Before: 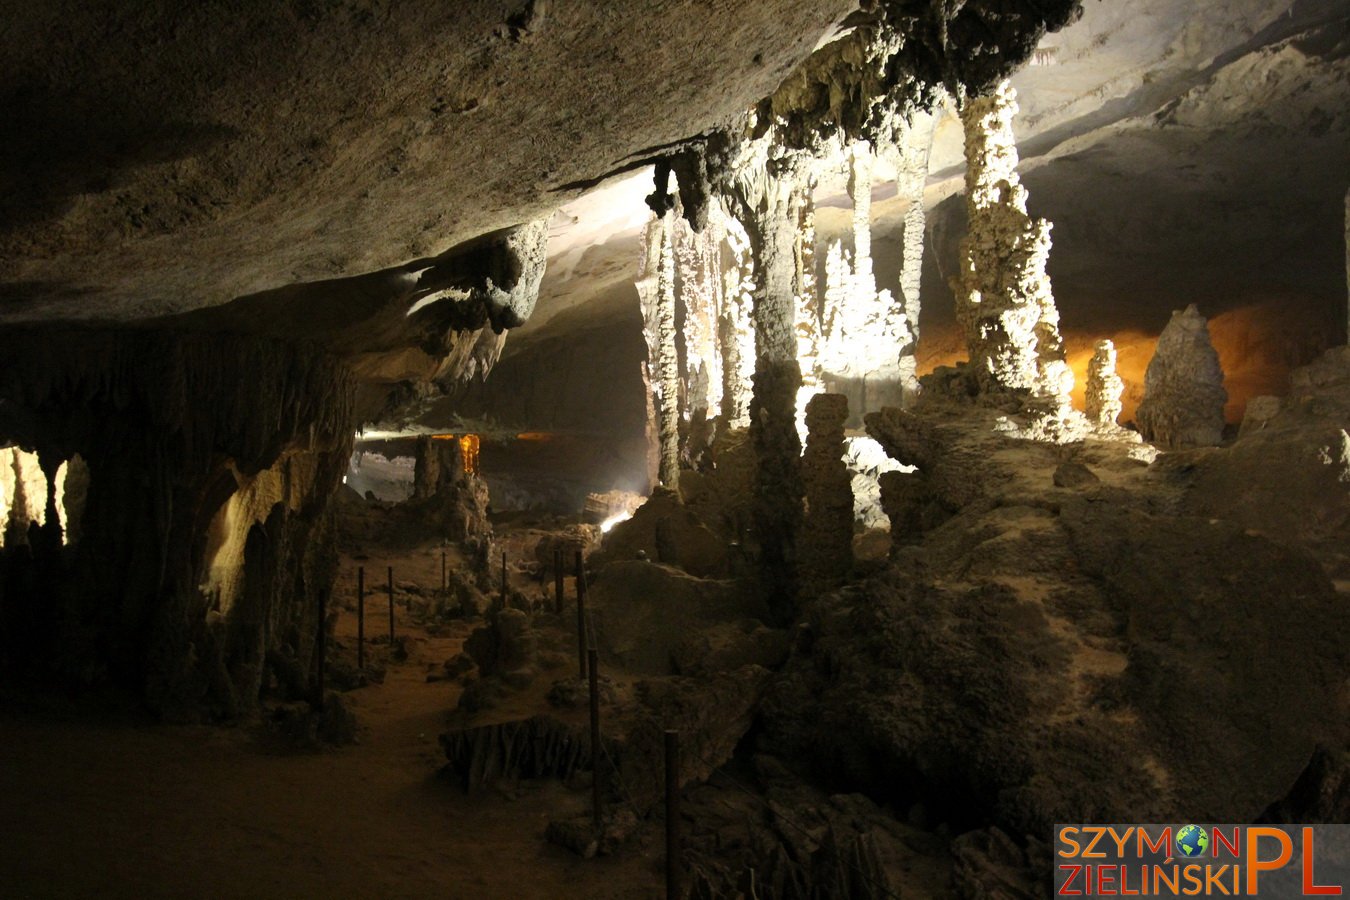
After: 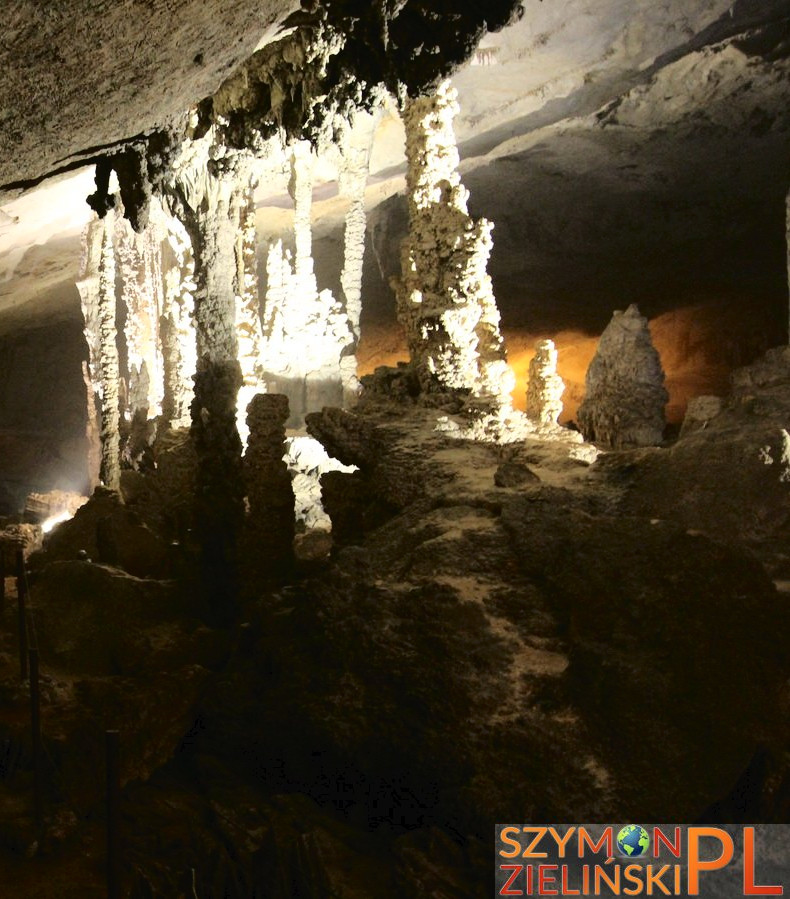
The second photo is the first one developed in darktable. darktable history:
tone curve: curves: ch0 [(0, 0) (0.003, 0.025) (0.011, 0.027) (0.025, 0.032) (0.044, 0.037) (0.069, 0.044) (0.1, 0.054) (0.136, 0.084) (0.177, 0.128) (0.224, 0.196) (0.277, 0.281) (0.335, 0.376) (0.399, 0.461) (0.468, 0.534) (0.543, 0.613) (0.623, 0.692) (0.709, 0.77) (0.801, 0.849) (0.898, 0.934) (1, 1)], color space Lab, independent channels, preserve colors none
crop: left 41.463%
